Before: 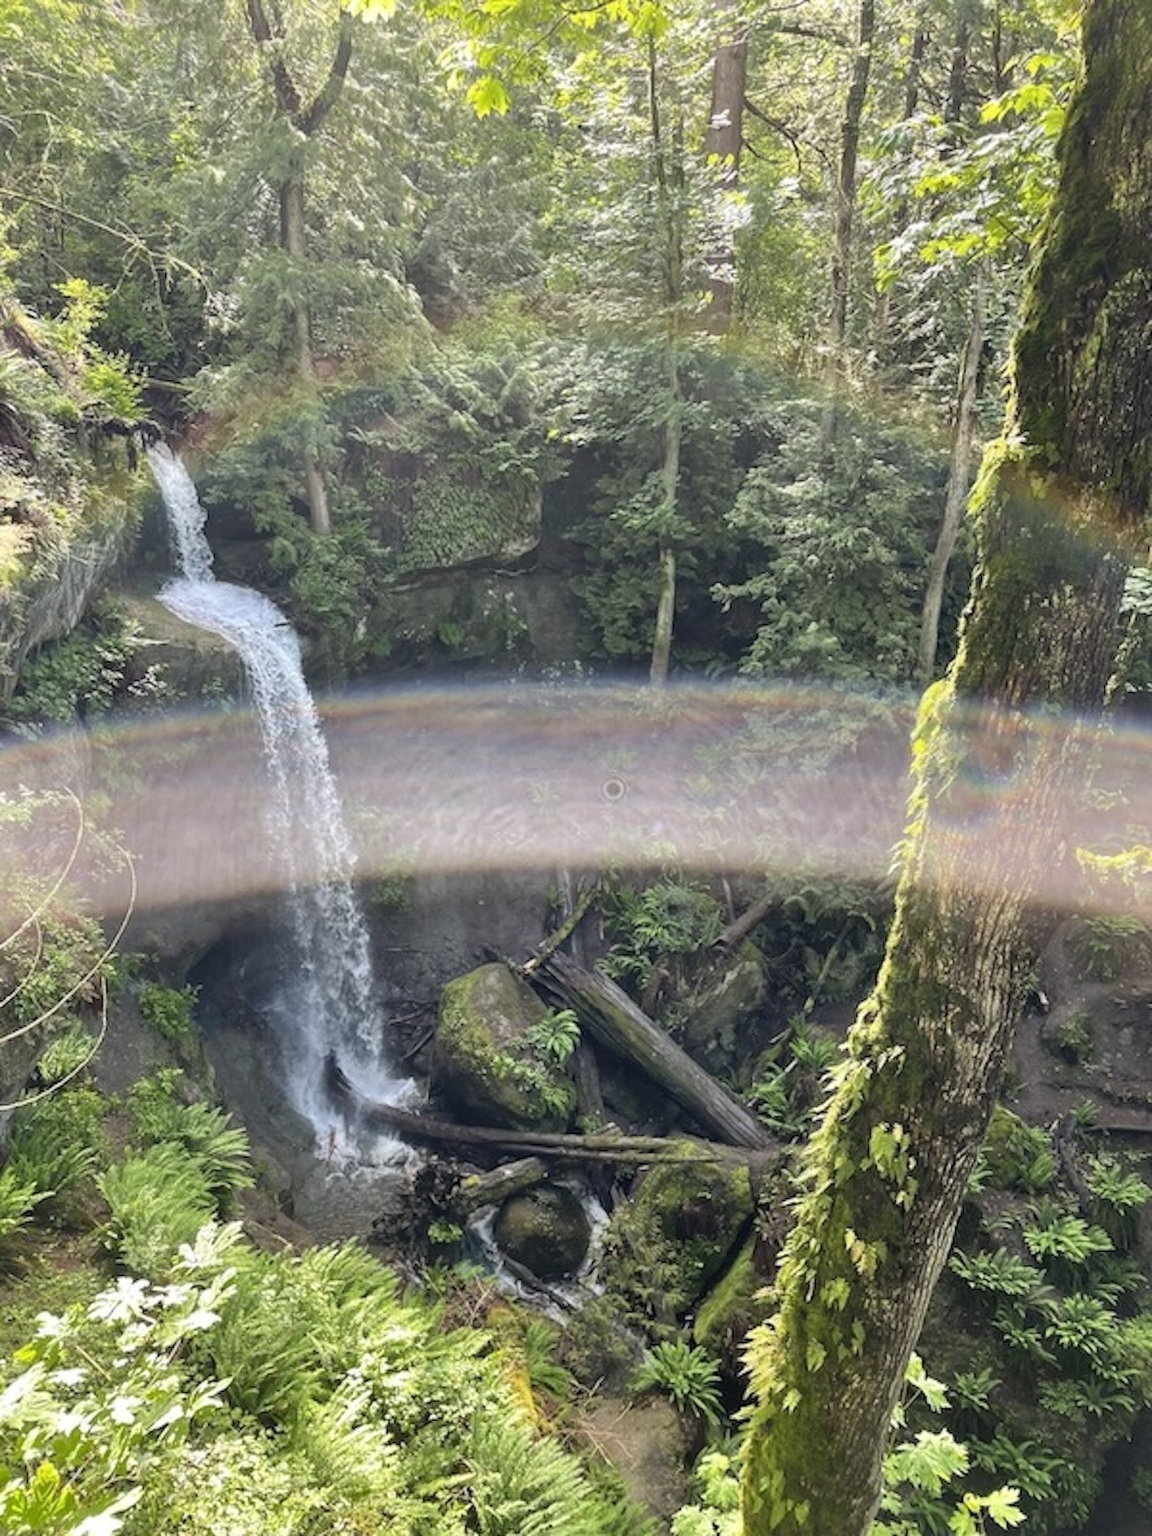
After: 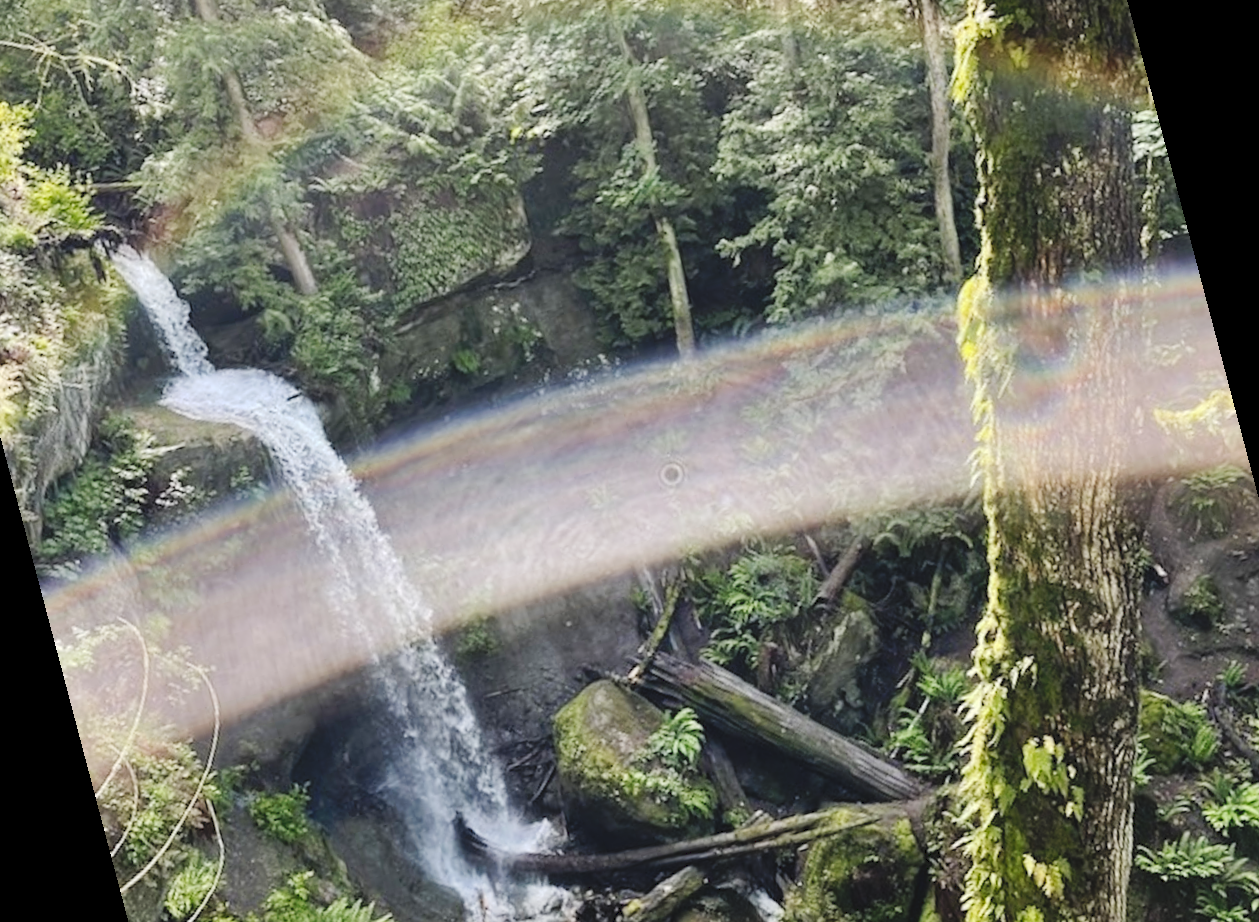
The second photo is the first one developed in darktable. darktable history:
rotate and perspective: rotation -14.8°, crop left 0.1, crop right 0.903, crop top 0.25, crop bottom 0.748
tone curve: curves: ch0 [(0, 0) (0.003, 0.077) (0.011, 0.078) (0.025, 0.078) (0.044, 0.08) (0.069, 0.088) (0.1, 0.102) (0.136, 0.12) (0.177, 0.148) (0.224, 0.191) (0.277, 0.261) (0.335, 0.335) (0.399, 0.419) (0.468, 0.522) (0.543, 0.611) (0.623, 0.702) (0.709, 0.779) (0.801, 0.855) (0.898, 0.918) (1, 1)], preserve colors none
